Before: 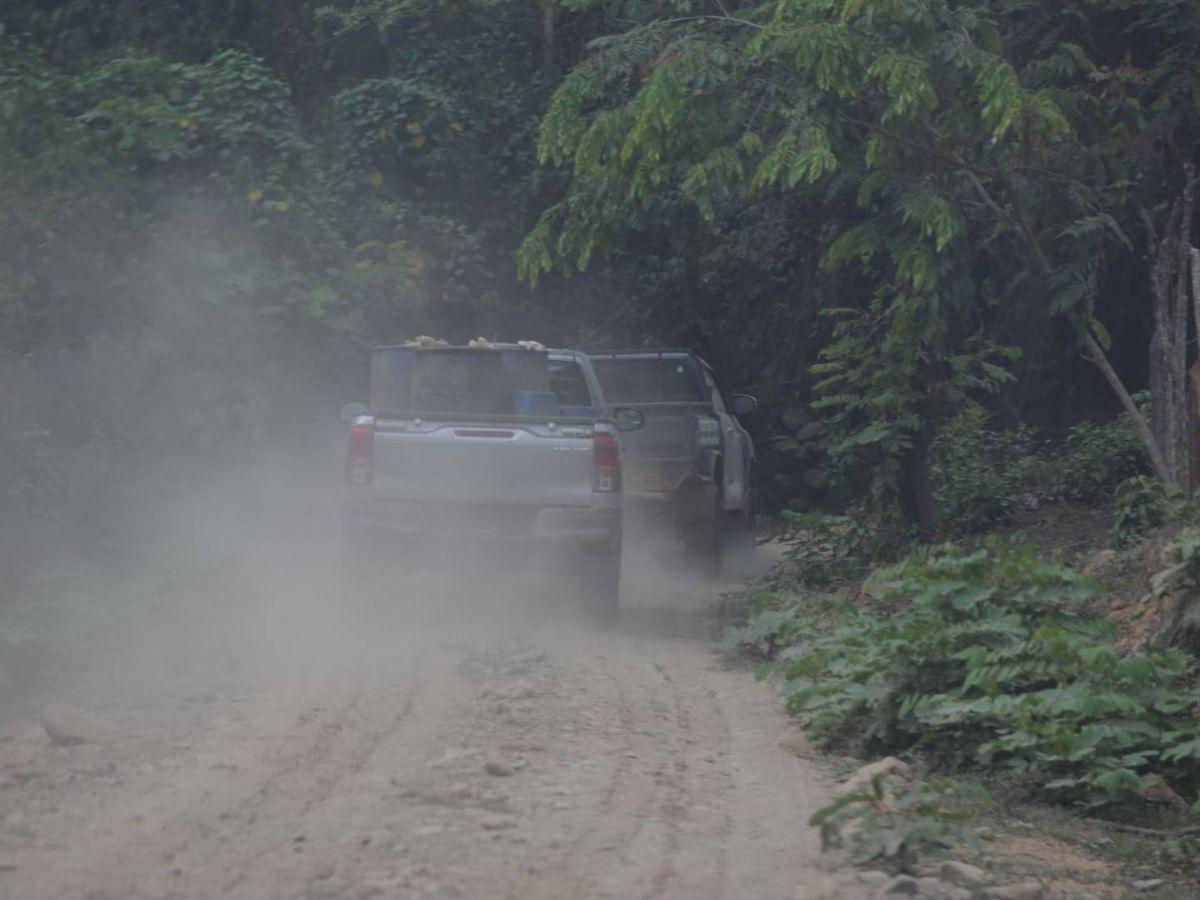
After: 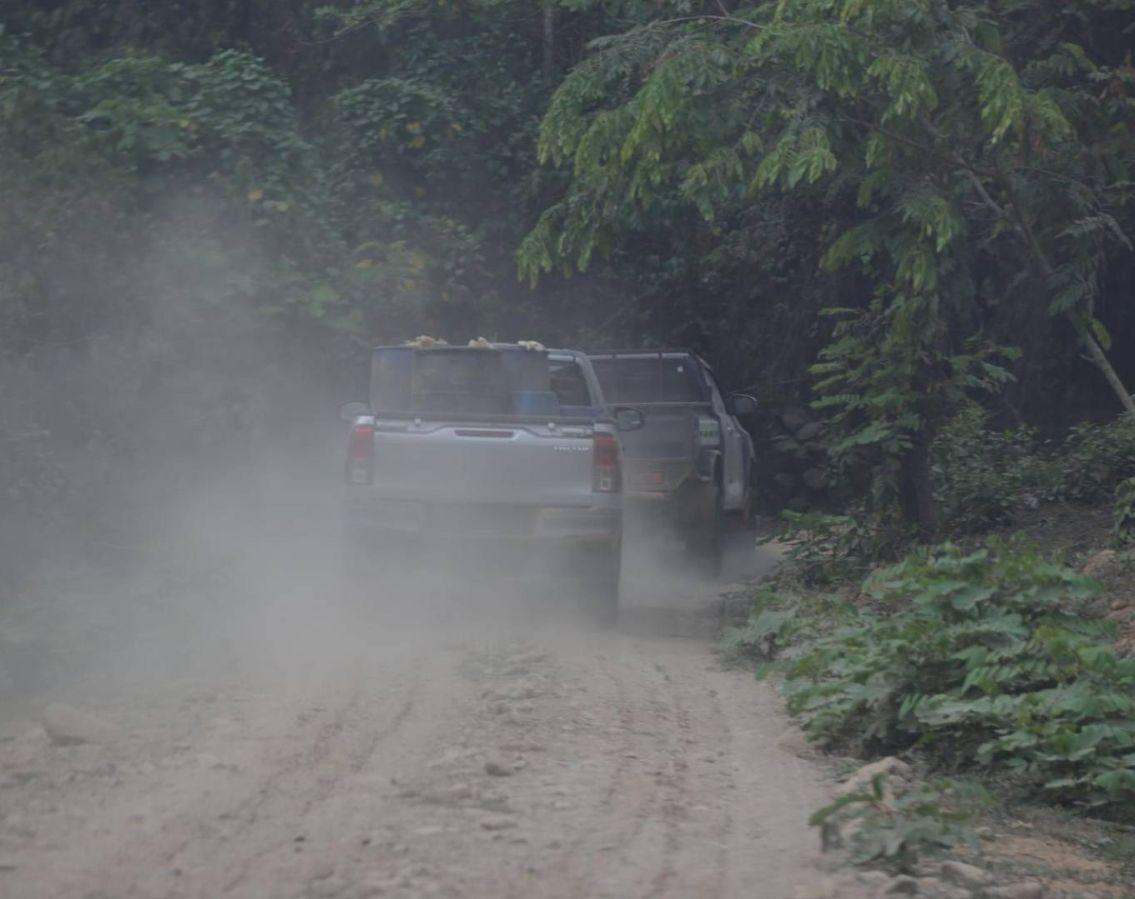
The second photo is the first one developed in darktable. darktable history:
crop and rotate: left 0%, right 5.347%
